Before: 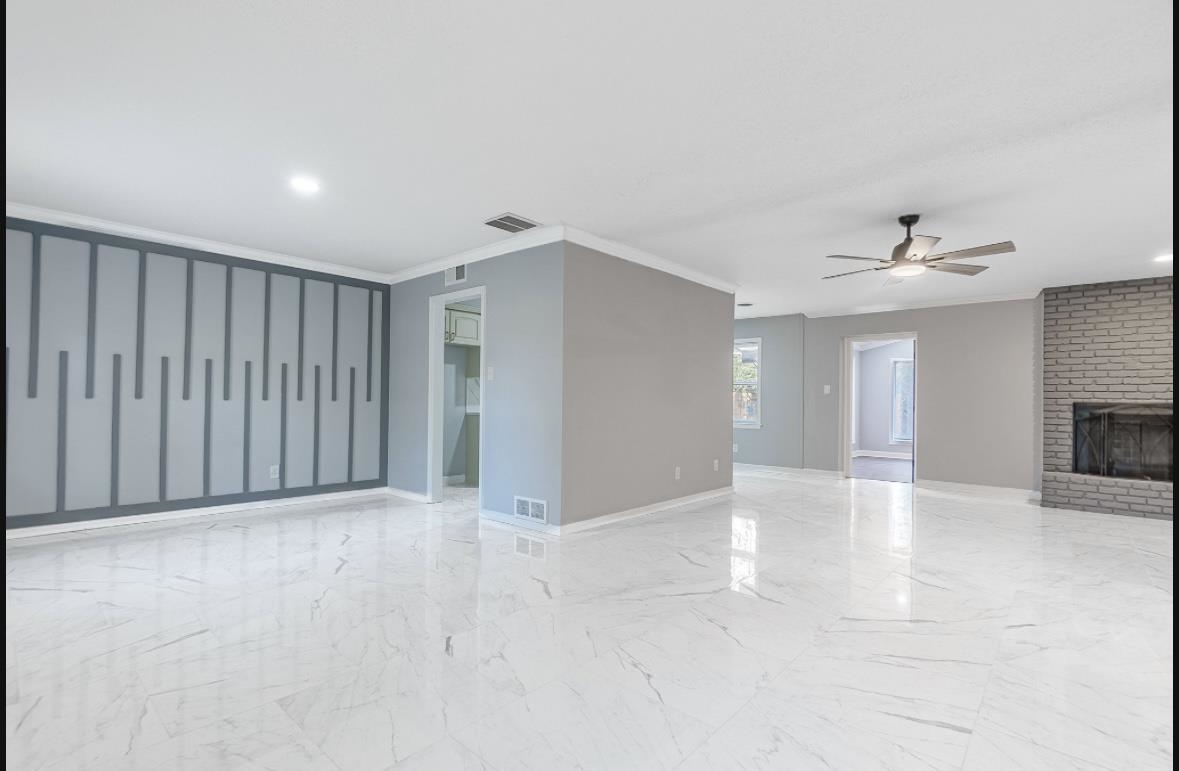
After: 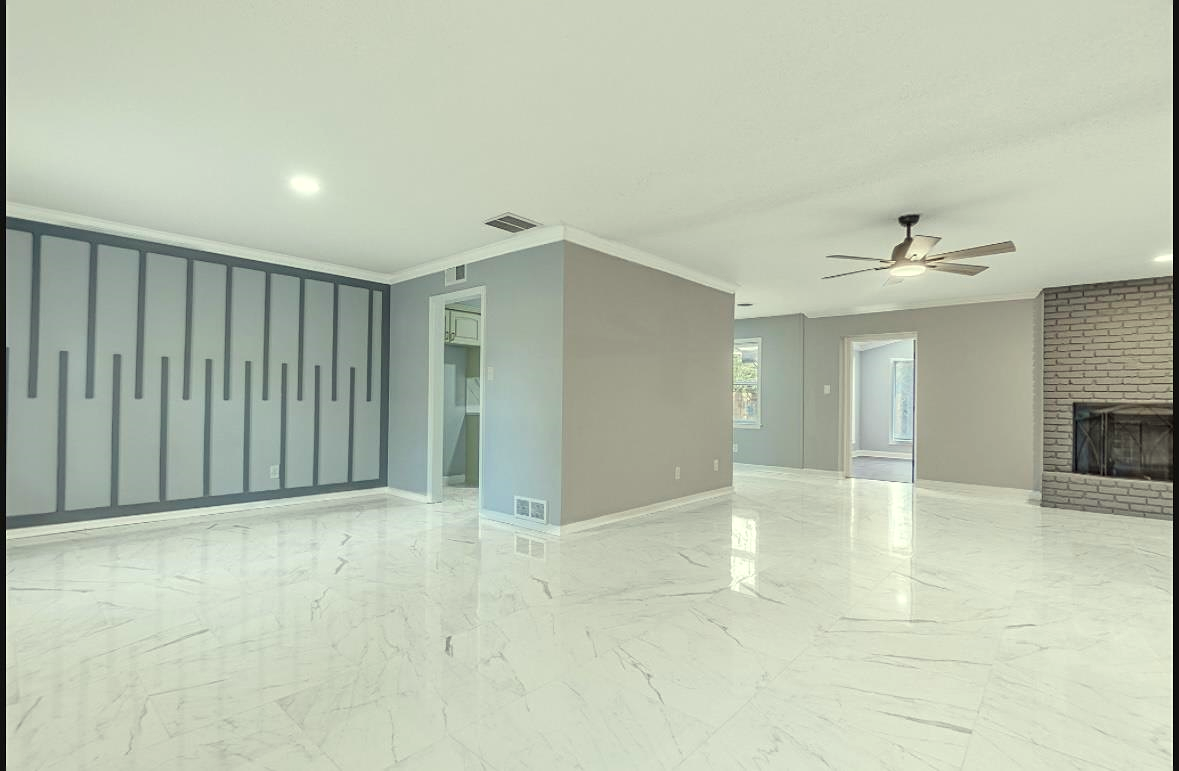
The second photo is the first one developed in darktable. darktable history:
color correction: highlights a* -5.73, highlights b* 11.33
sharpen: amount 0.212
local contrast: highlights 101%, shadows 98%, detail 119%, midtone range 0.2
